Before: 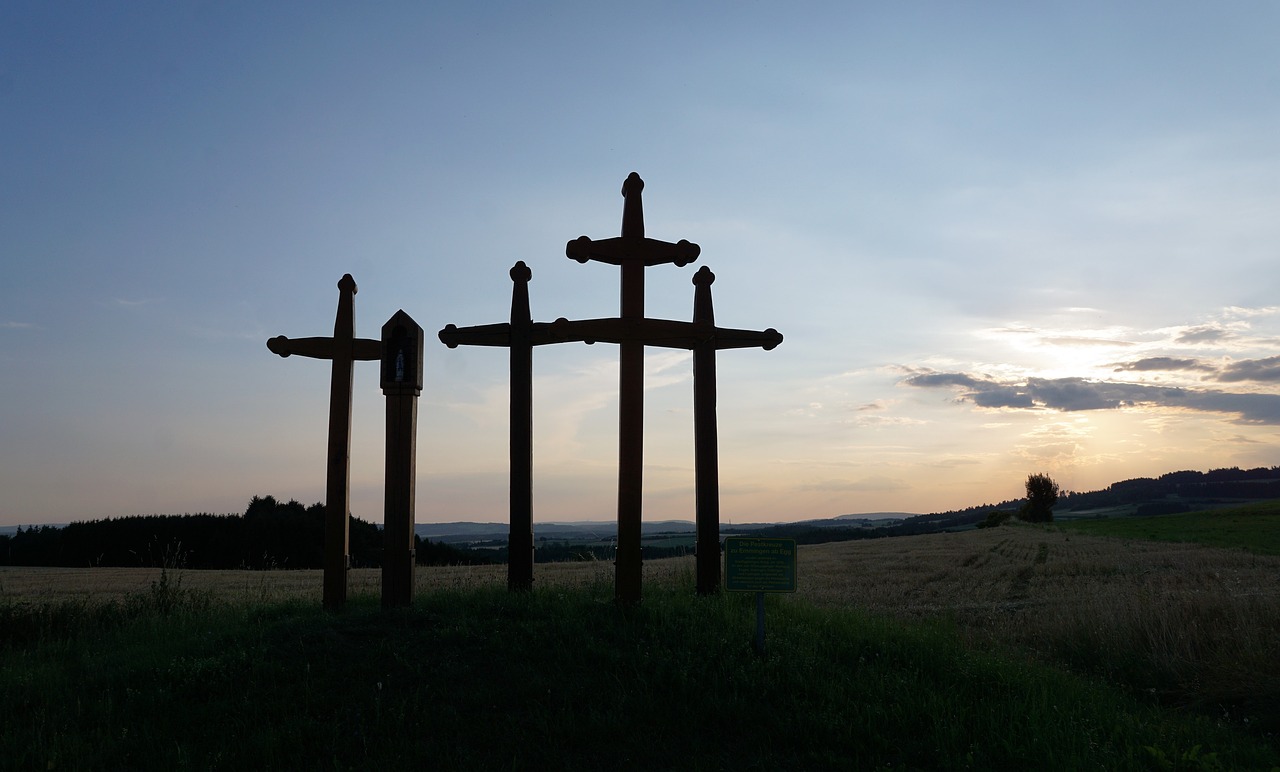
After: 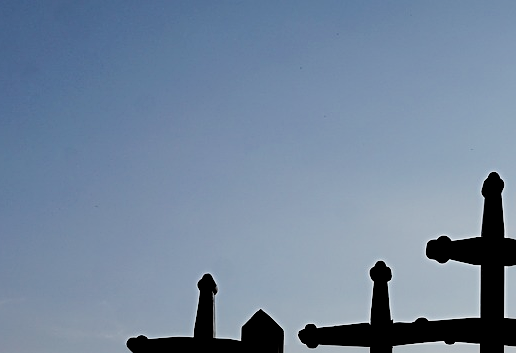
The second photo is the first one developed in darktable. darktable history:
crop and rotate: left 10.995%, top 0.12%, right 48.682%, bottom 54.153%
filmic rgb: black relative exposure -2.91 EV, white relative exposure 4.56 EV, hardness 1.72, contrast 1.243
sharpen: radius 3.114
local contrast: mode bilateral grid, contrast 30, coarseness 26, midtone range 0.2
tone equalizer: edges refinement/feathering 500, mask exposure compensation -1.57 EV, preserve details no
